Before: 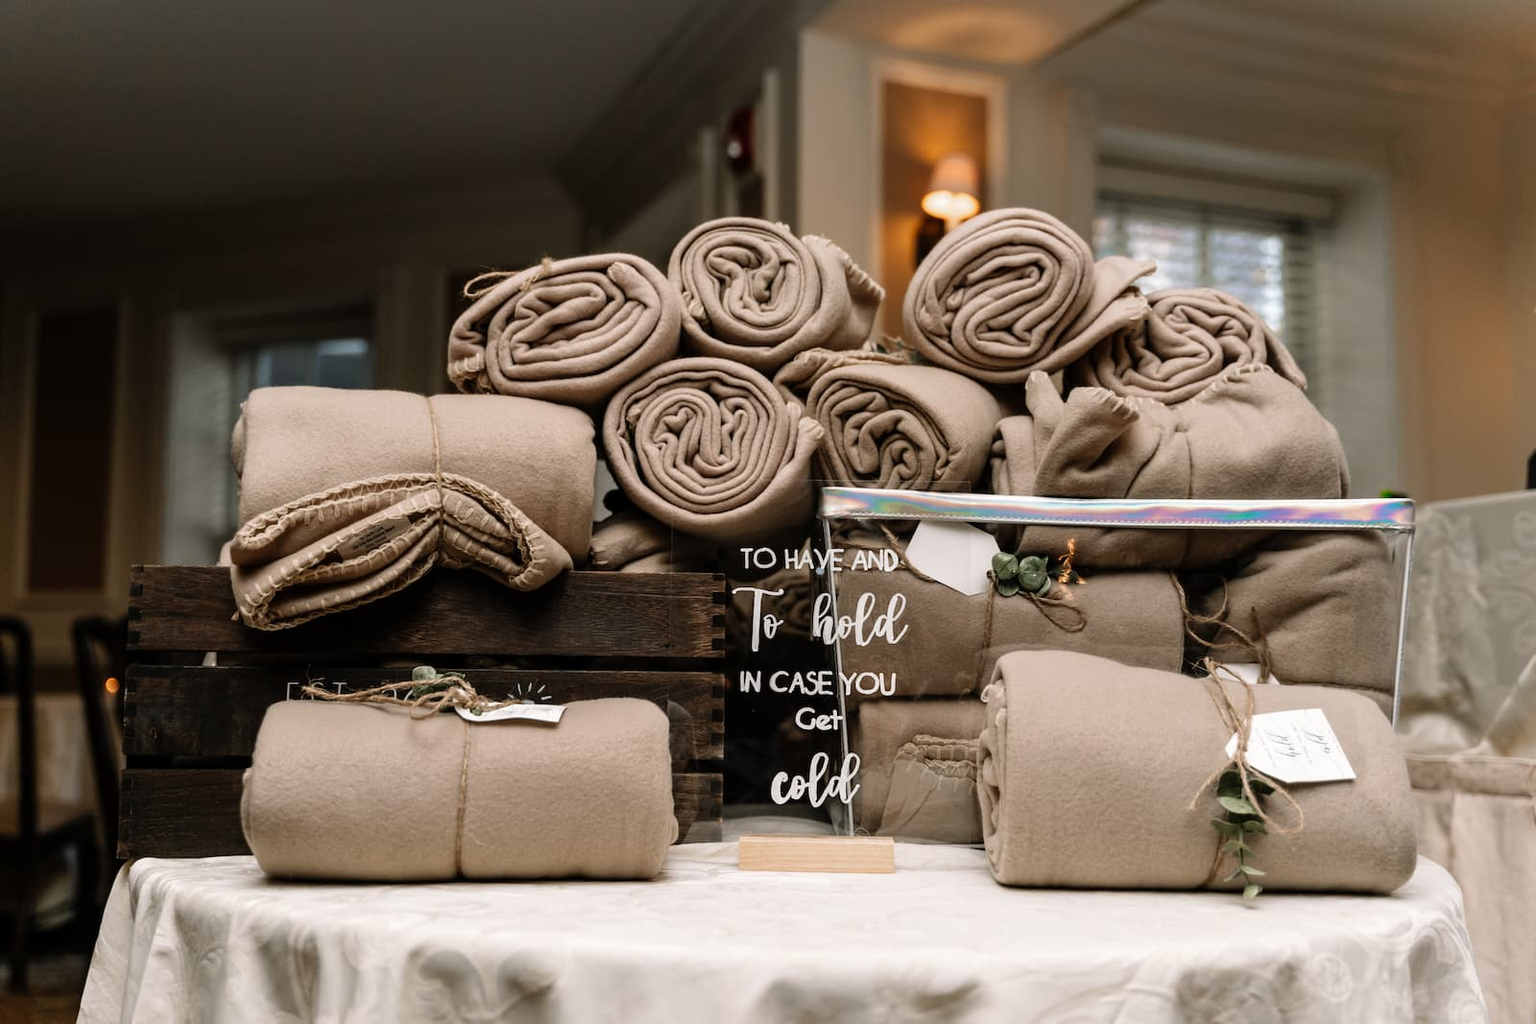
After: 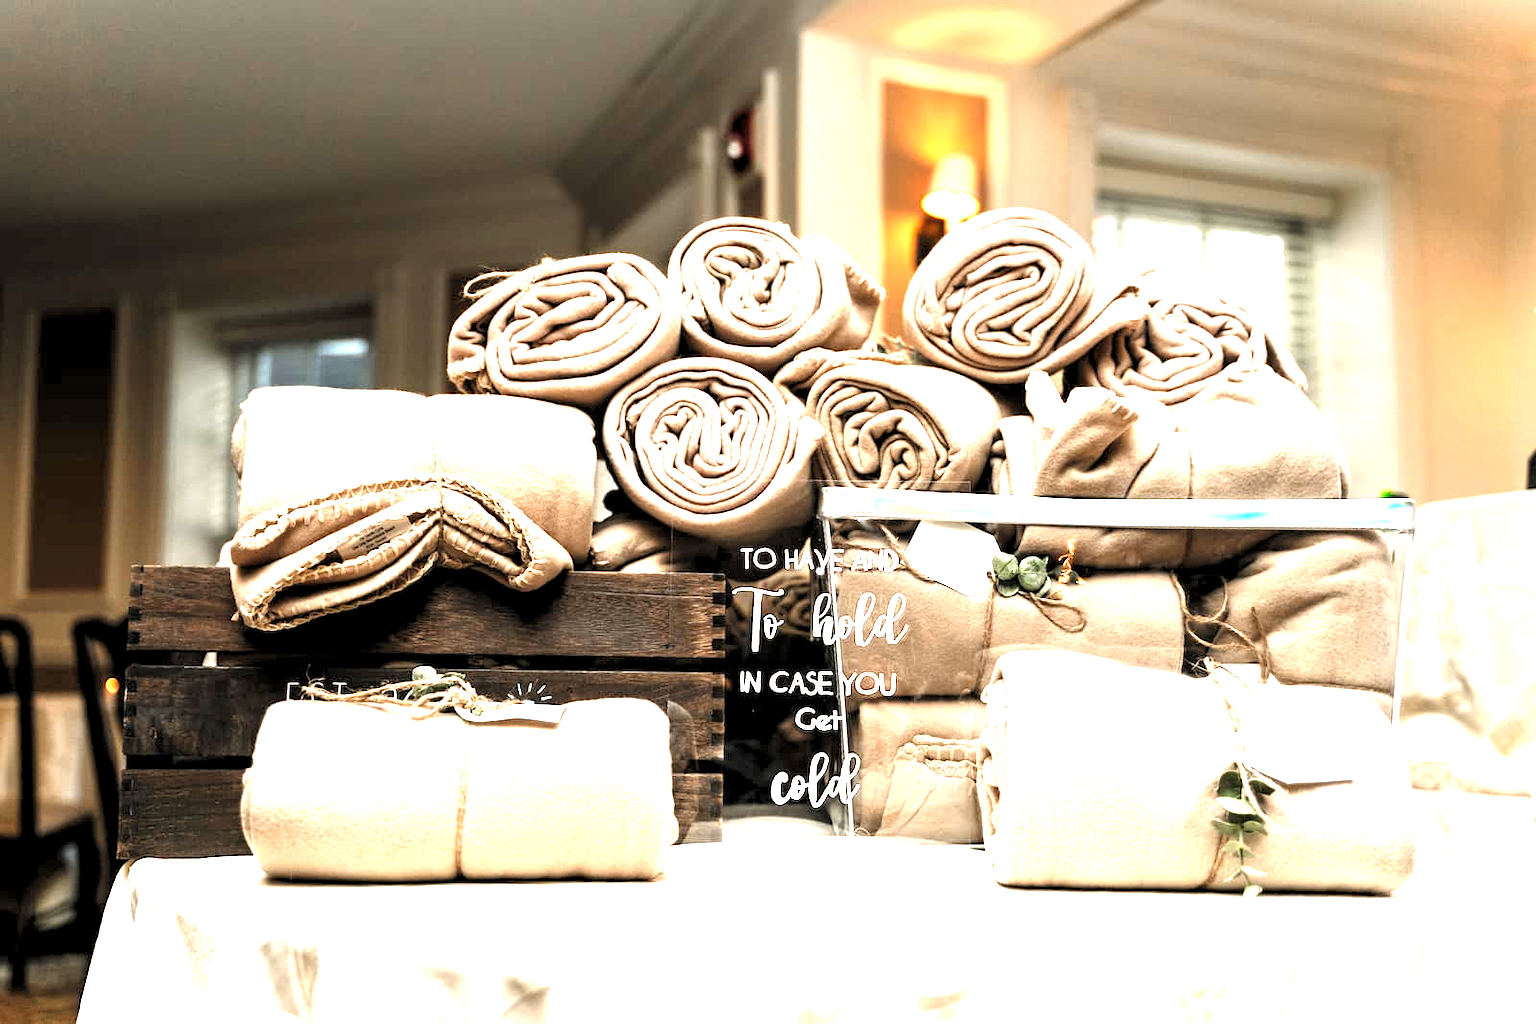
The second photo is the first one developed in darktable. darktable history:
rgb levels: levels [[0.01, 0.419, 0.839], [0, 0.5, 1], [0, 0.5, 1]]
exposure: black level correction 0, exposure 2.138 EV, compensate exposure bias true, compensate highlight preservation false
